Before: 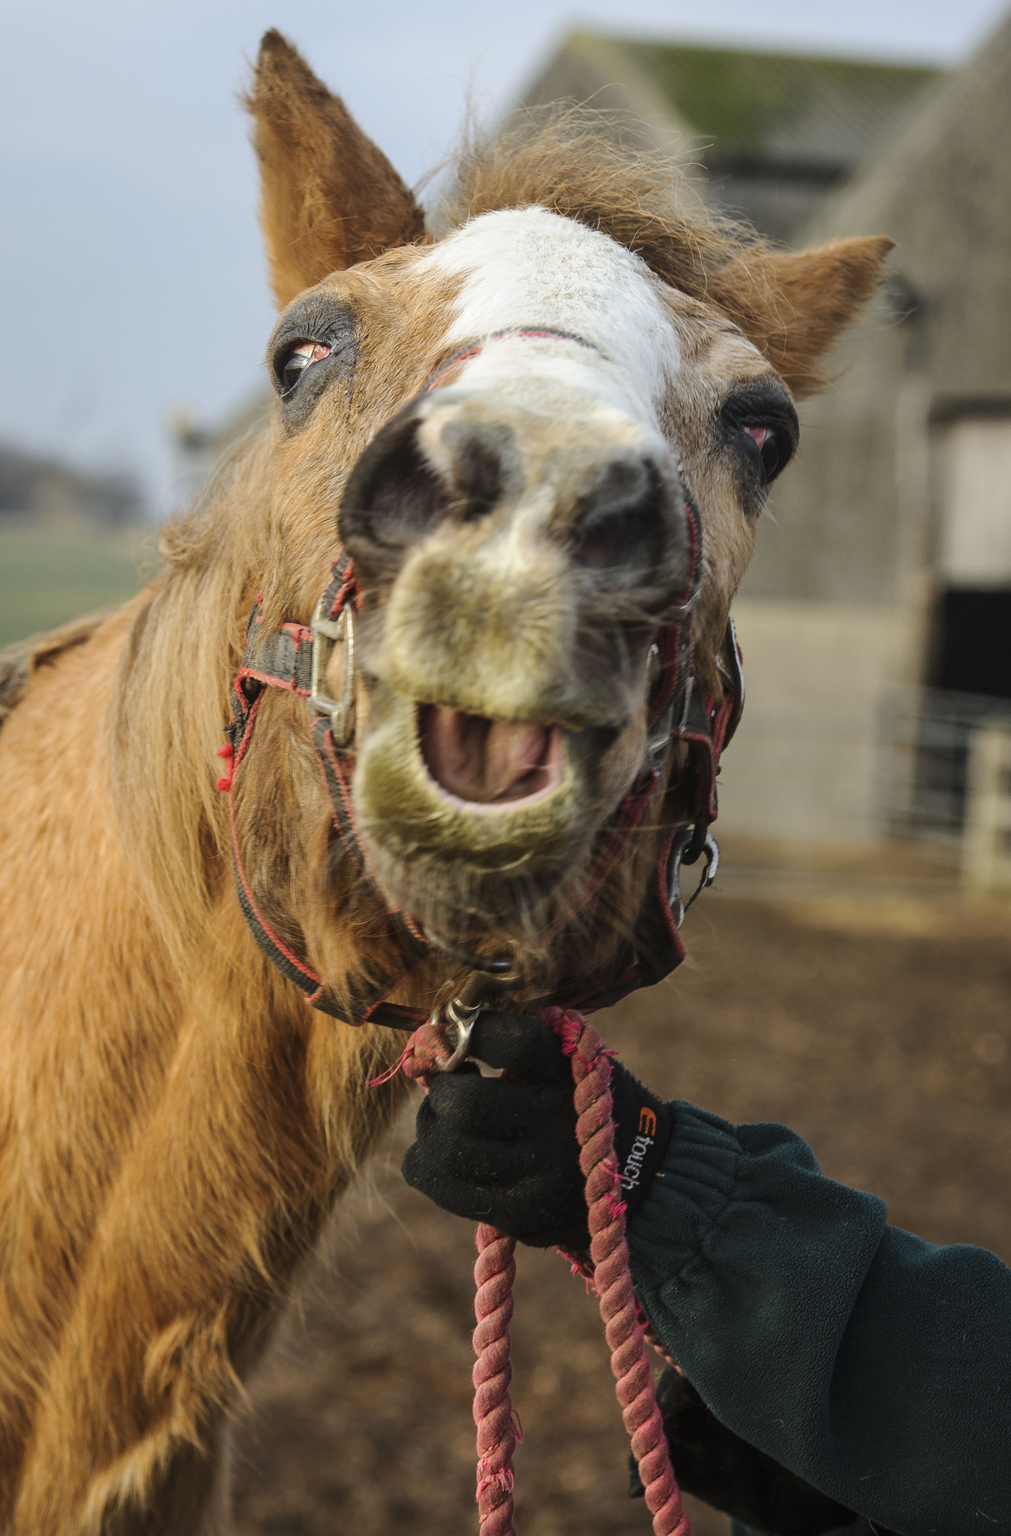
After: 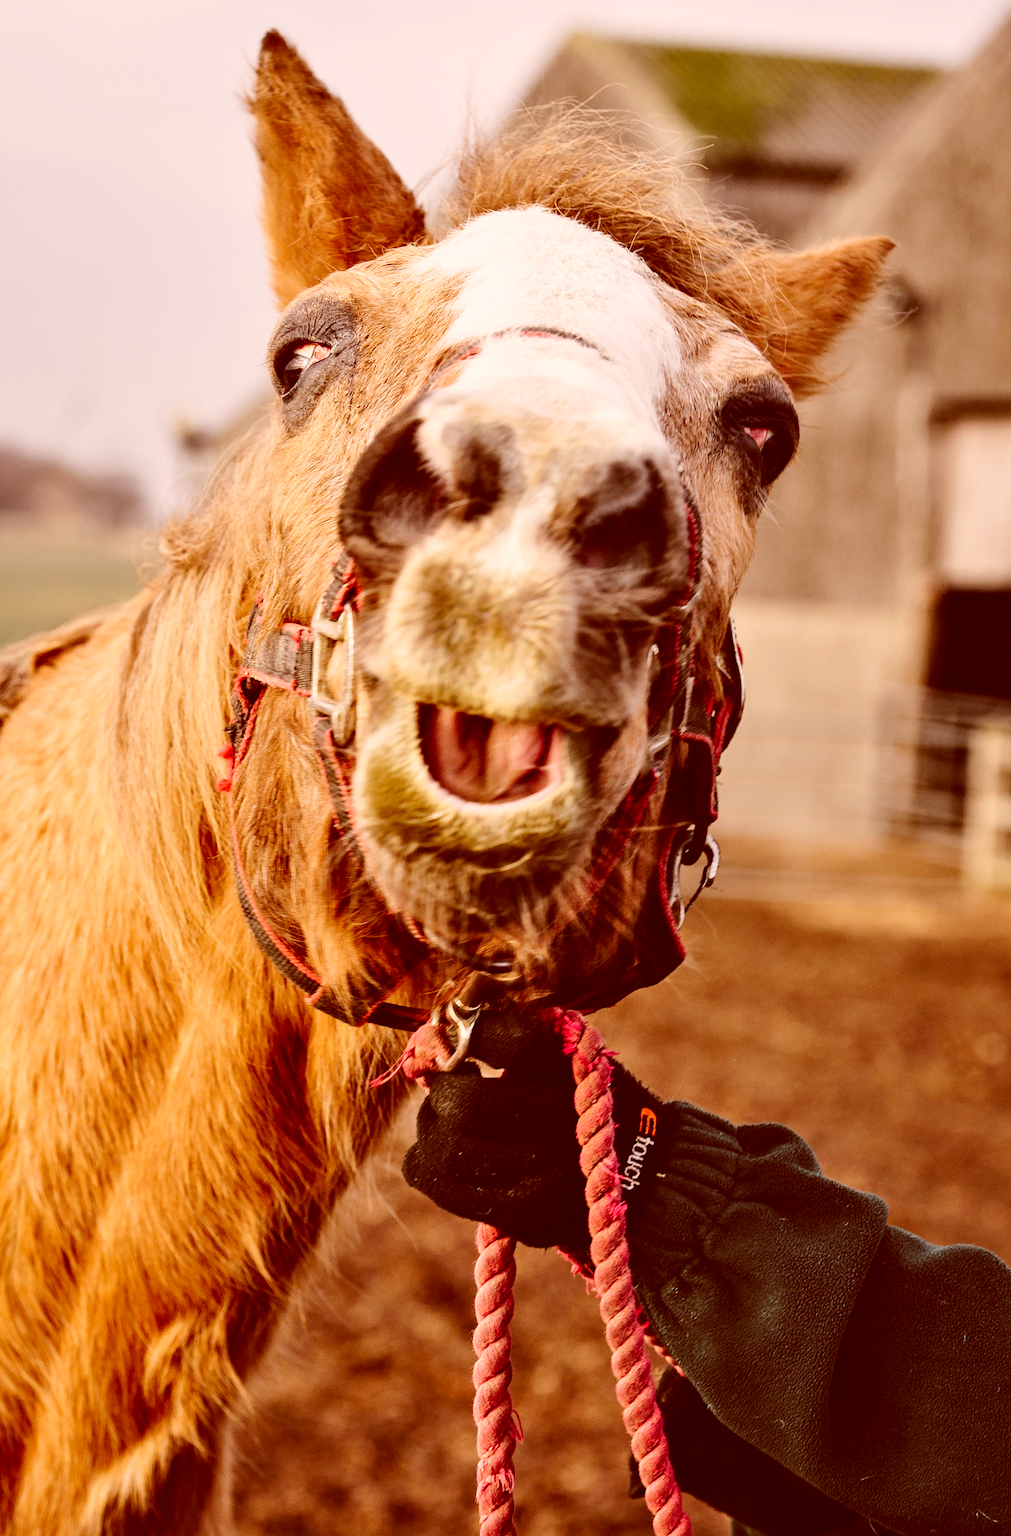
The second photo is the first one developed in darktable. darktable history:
base curve: curves: ch0 [(0, 0) (0.028, 0.03) (0.121, 0.232) (0.46, 0.748) (0.859, 0.968) (1, 1)], preserve colors none
color correction: highlights a* 9.3, highlights b* 8.69, shadows a* 39.93, shadows b* 39.43, saturation 0.816
shadows and highlights: shadows 48.05, highlights -41.7, soften with gaussian
